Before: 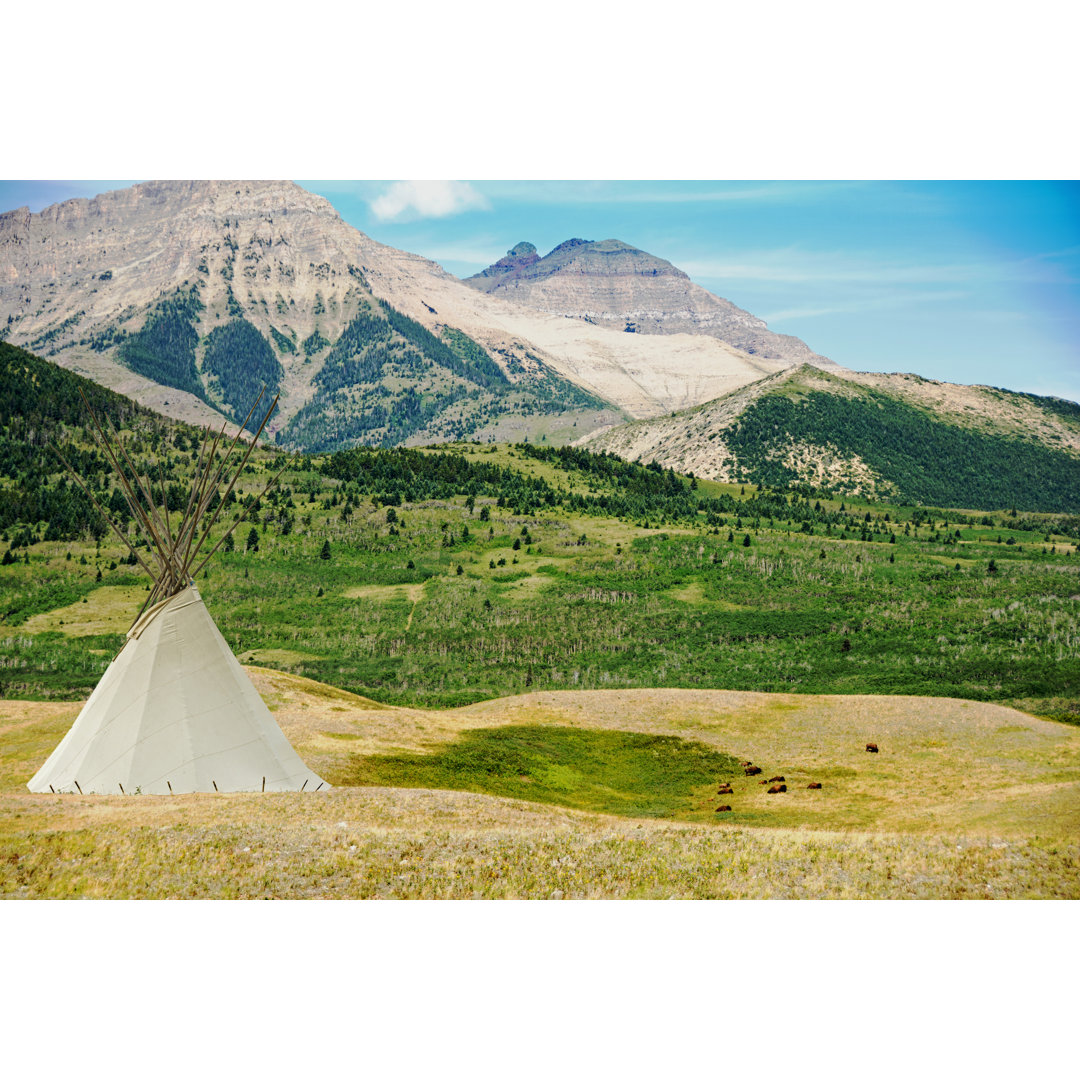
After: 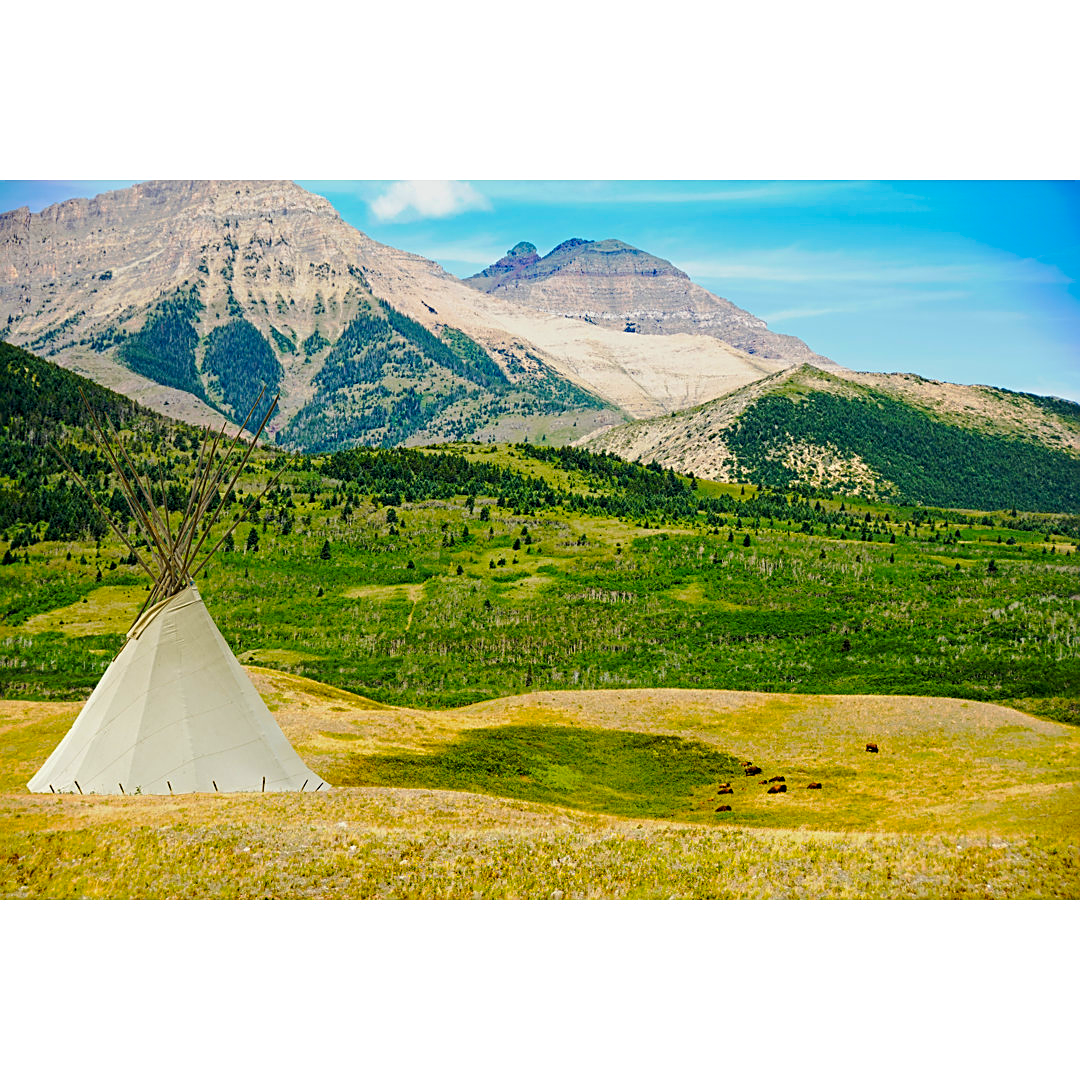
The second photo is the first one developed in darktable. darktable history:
sharpen: on, module defaults
color balance rgb: linear chroma grading › global chroma 14.915%, perceptual saturation grading › global saturation 25.923%
